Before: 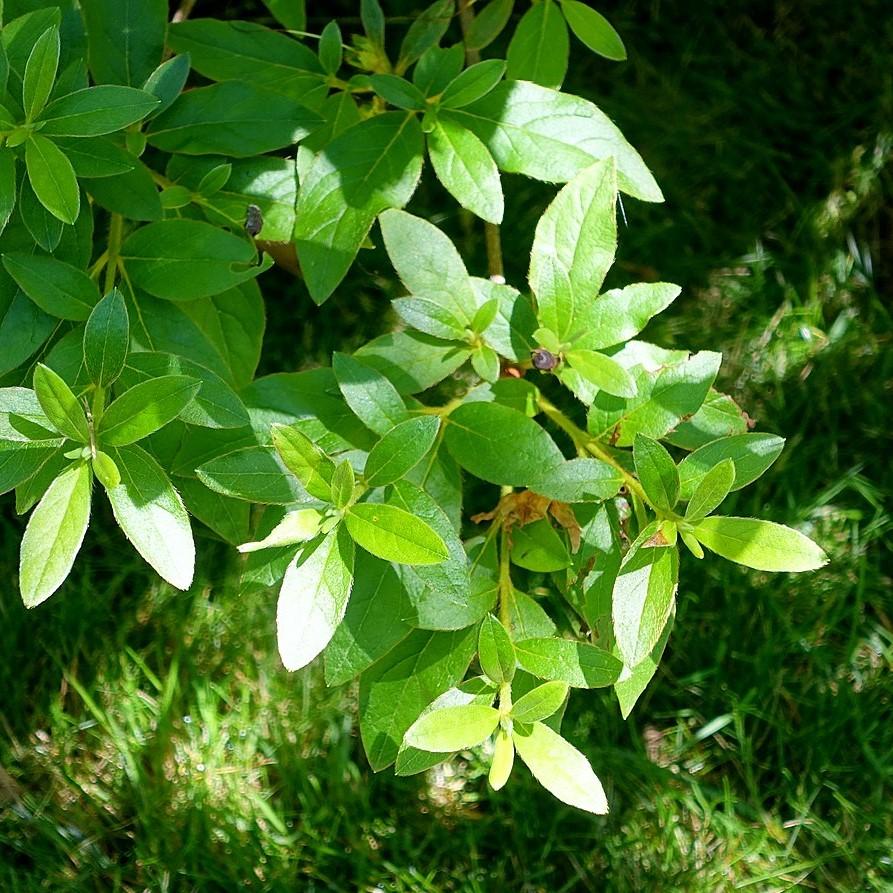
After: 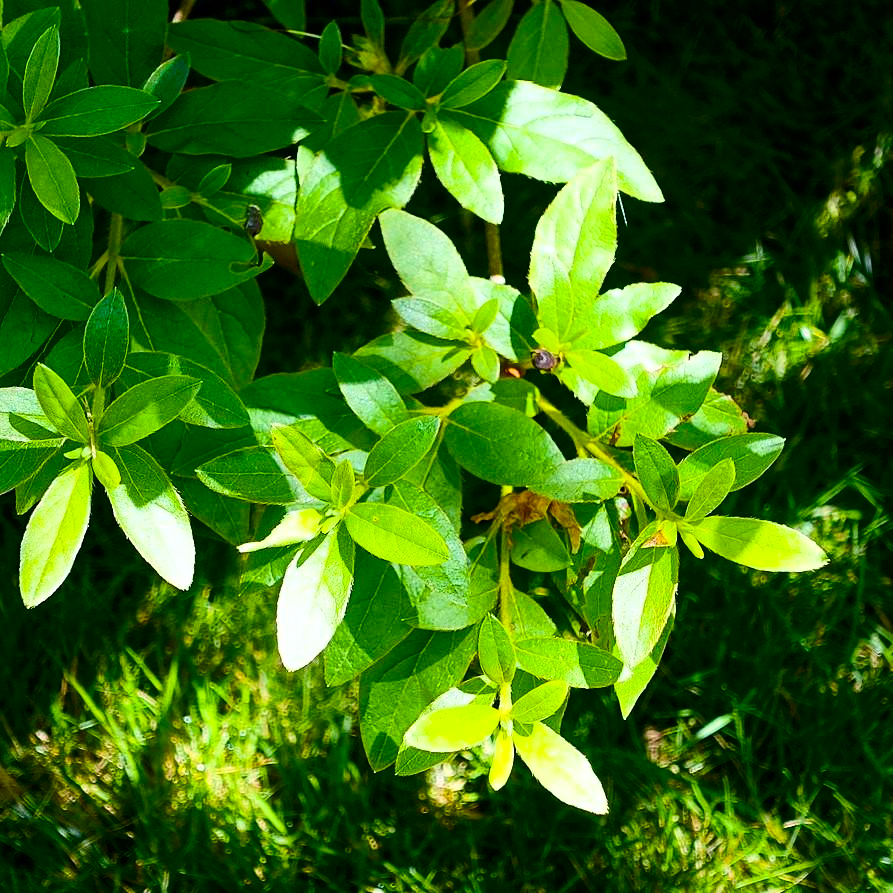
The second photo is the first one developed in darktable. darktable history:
color balance rgb: linear chroma grading › global chroma 15%, perceptual saturation grading › global saturation 30%
contrast brightness saturation: contrast 0.28
